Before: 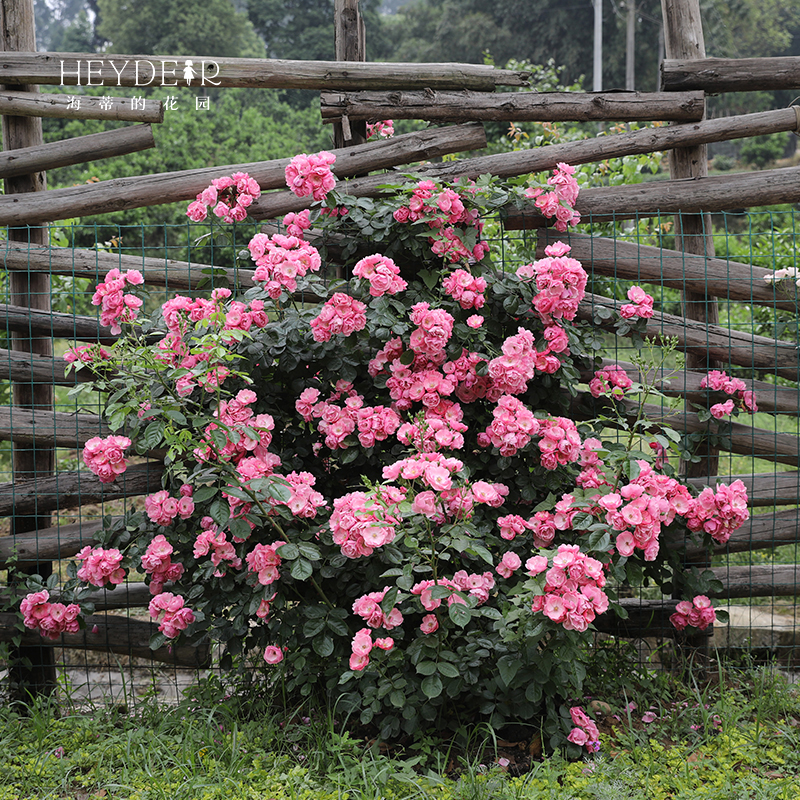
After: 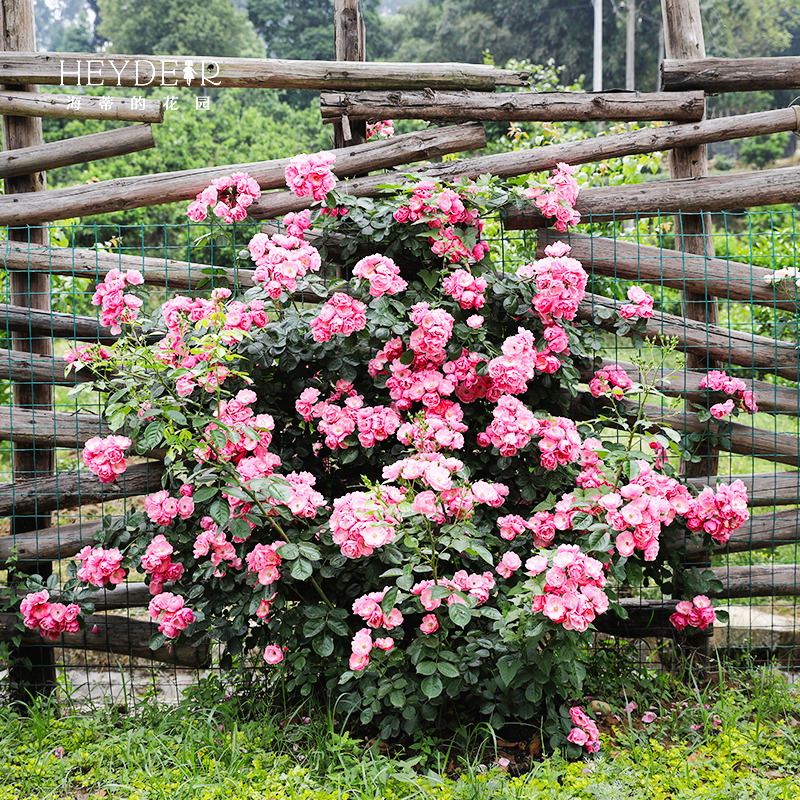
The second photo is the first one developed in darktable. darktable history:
exposure: exposure -0.153 EV, compensate highlight preservation false
shadows and highlights: on, module defaults
local contrast: mode bilateral grid, contrast 15, coarseness 36, detail 105%, midtone range 0.2
base curve: curves: ch0 [(0, 0) (0.007, 0.004) (0.027, 0.03) (0.046, 0.07) (0.207, 0.54) (0.442, 0.872) (0.673, 0.972) (1, 1)], preserve colors none
